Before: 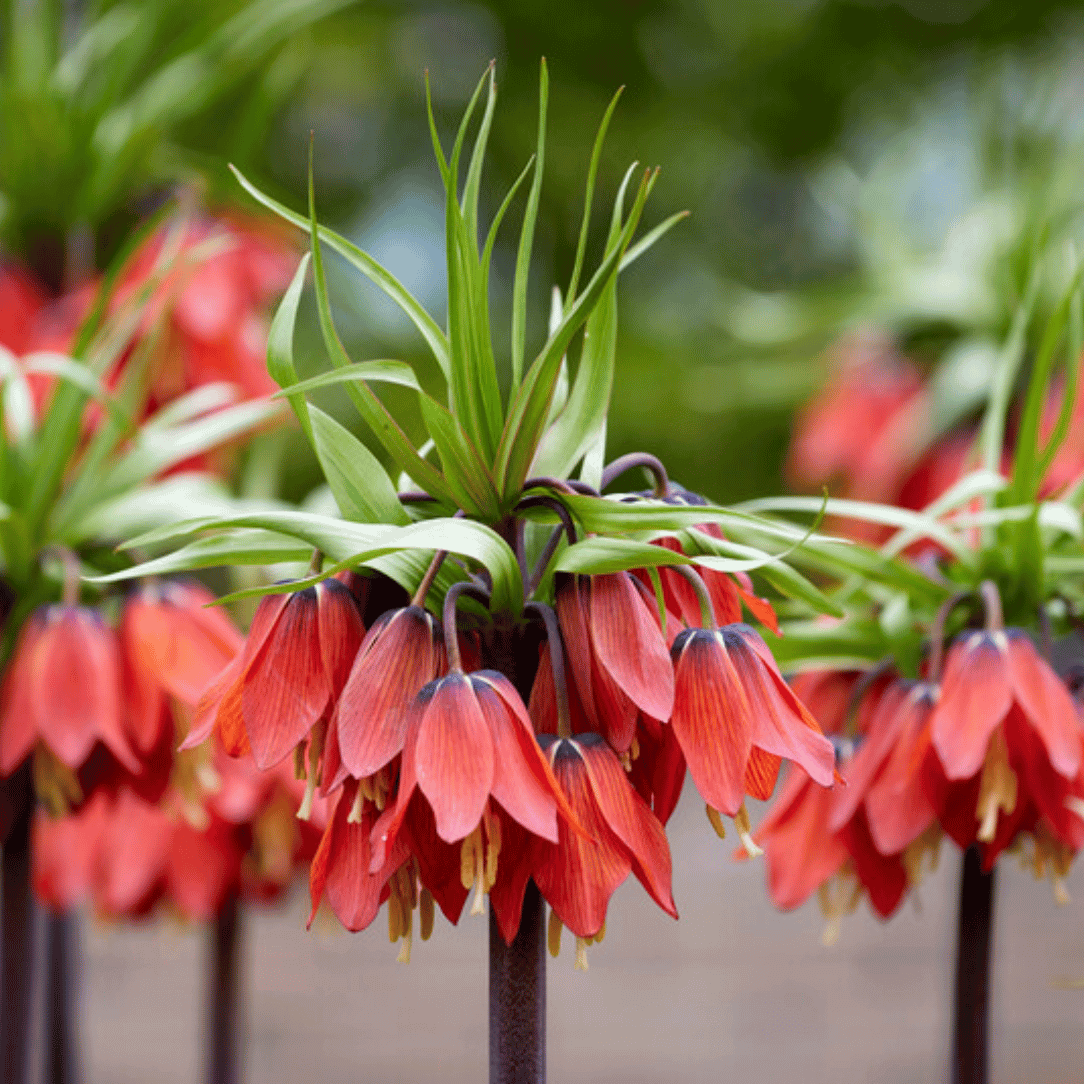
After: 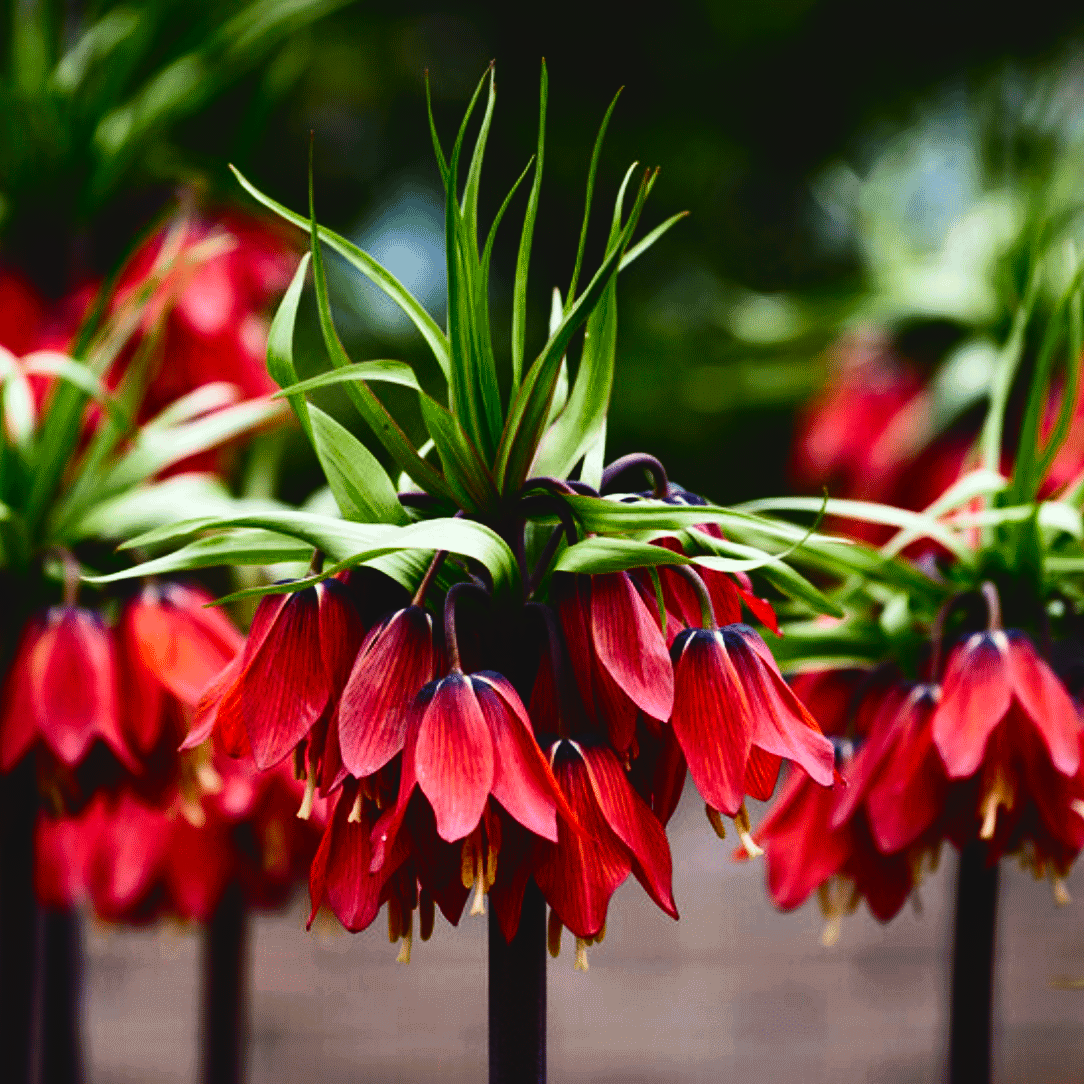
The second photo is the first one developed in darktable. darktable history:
contrast brightness saturation: contrast 0.32, brightness -0.08, saturation 0.17
base curve: curves: ch0 [(0, 0.02) (0.083, 0.036) (1, 1)], preserve colors none
